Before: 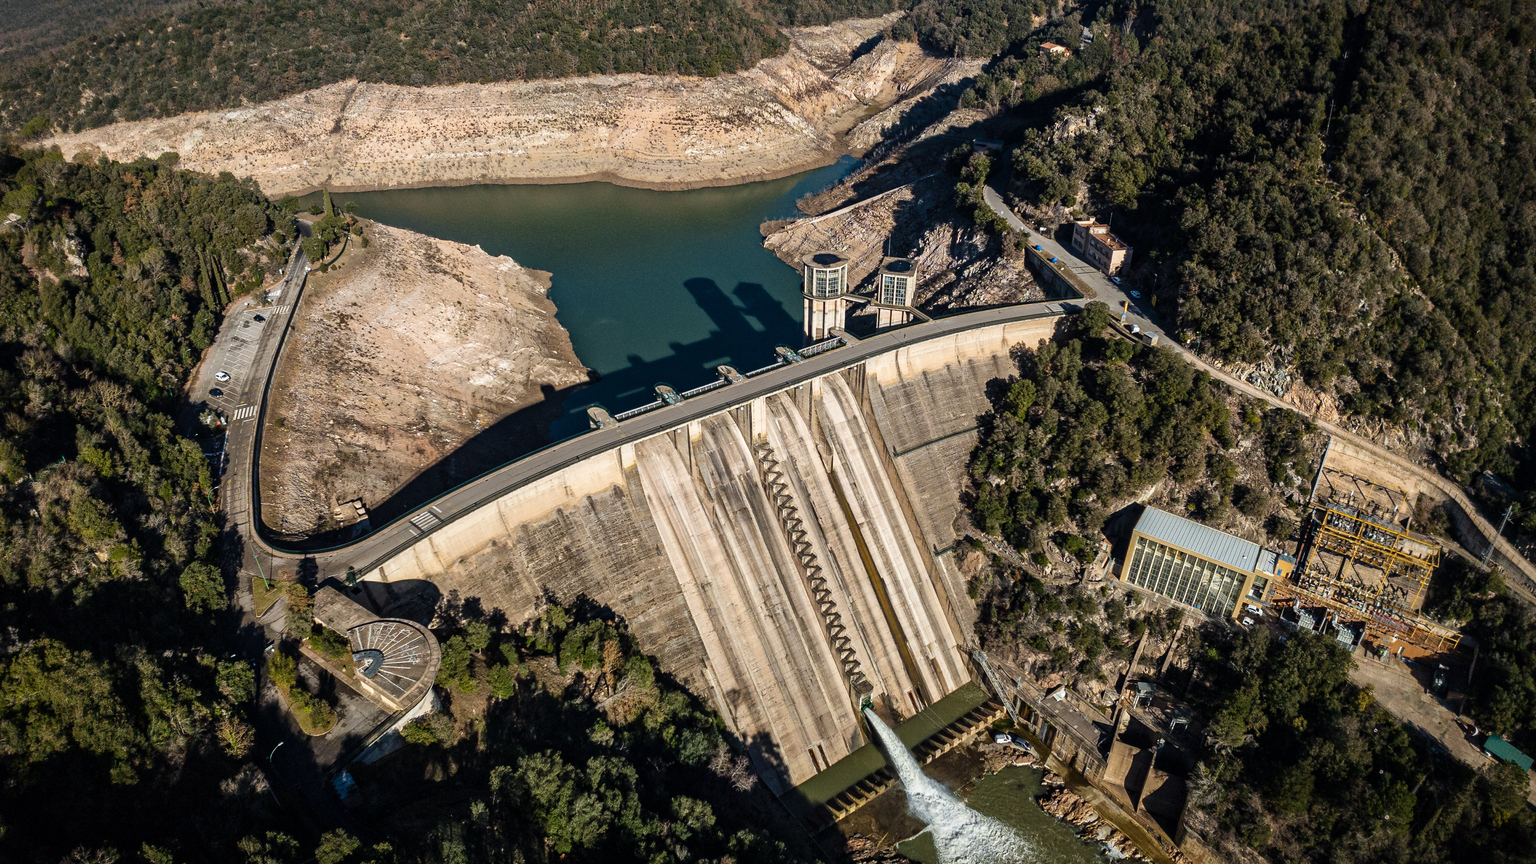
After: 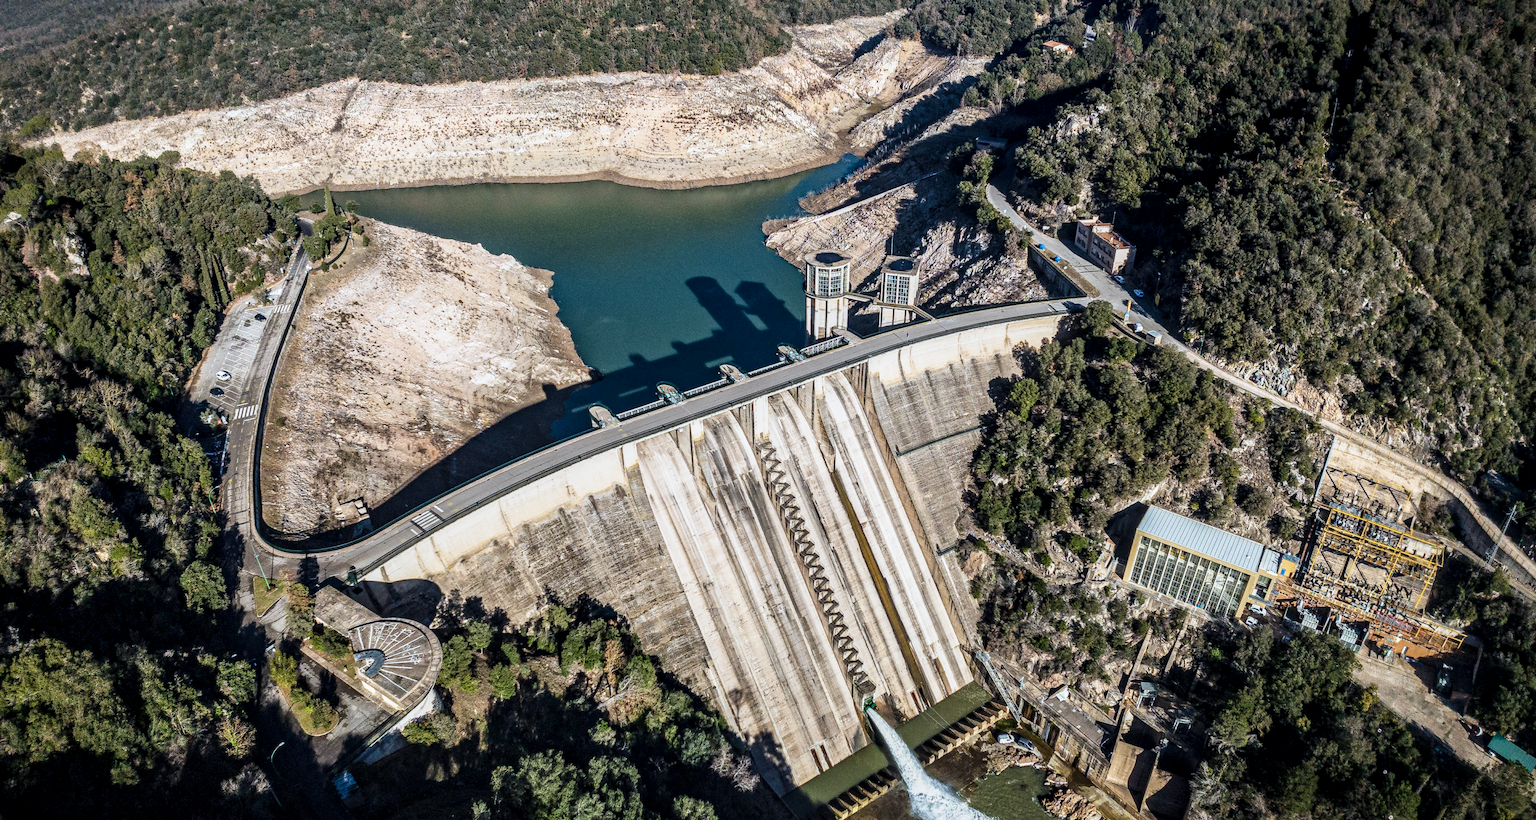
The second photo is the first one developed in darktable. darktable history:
crop: top 0.273%, right 0.254%, bottom 5.023%
local contrast: detail 130%
color calibration: x 0.37, y 0.382, temperature 4316.1 K
base curve: curves: ch0 [(0, 0) (0.088, 0.125) (0.176, 0.251) (0.354, 0.501) (0.613, 0.749) (1, 0.877)], preserve colors none
